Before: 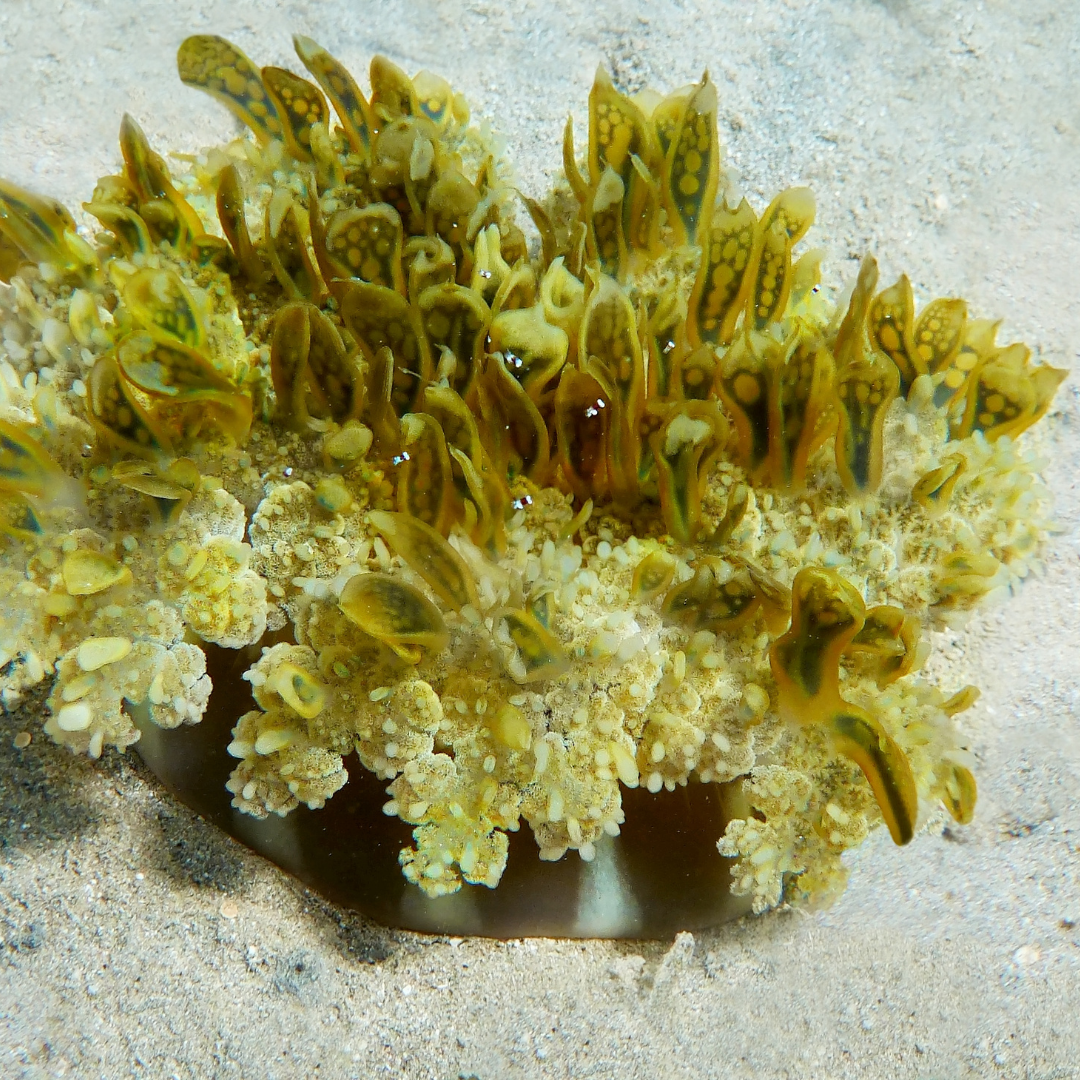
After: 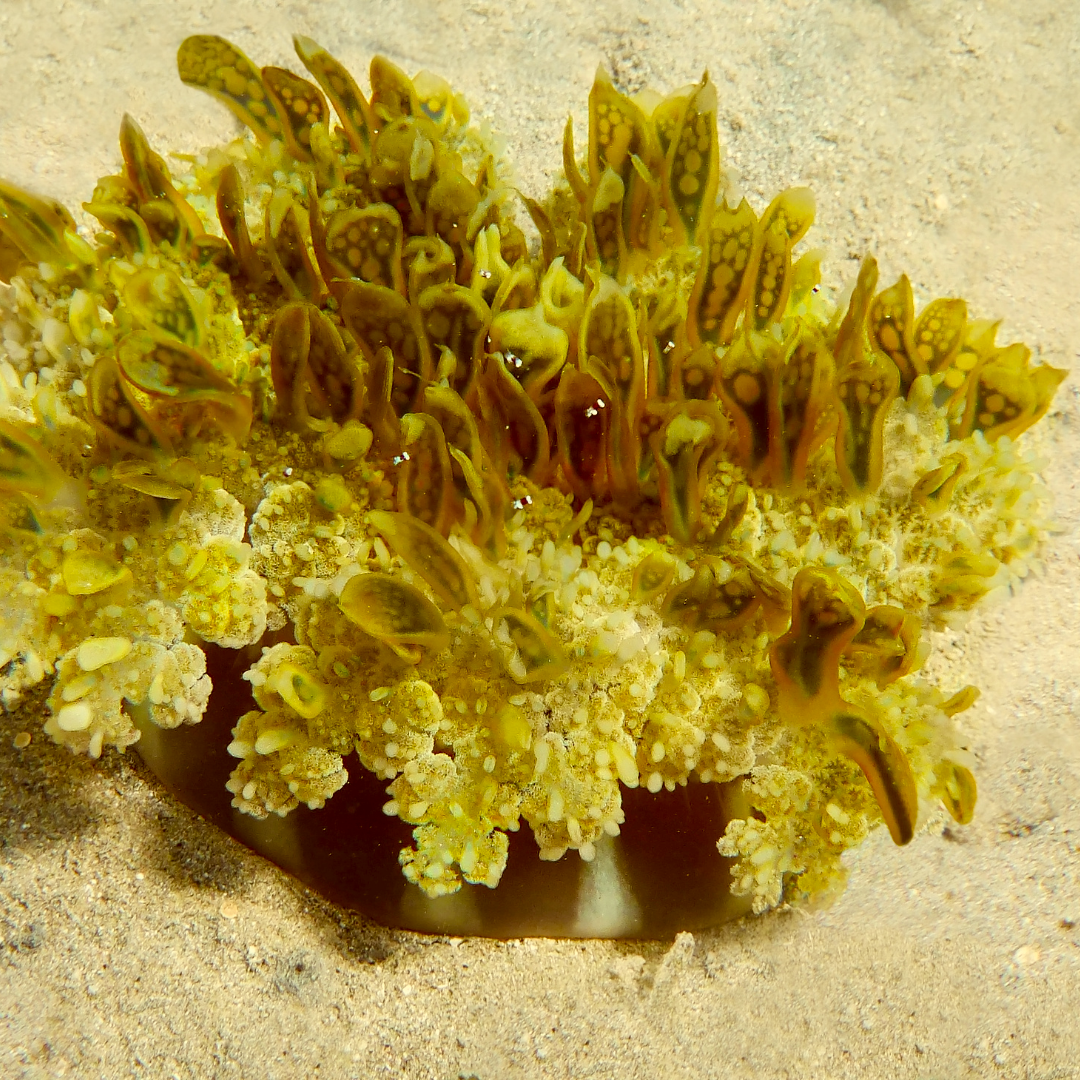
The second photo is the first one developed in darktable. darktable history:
color correction: highlights a* 1.06, highlights b* 24.36, shadows a* 16.35, shadows b* 24.37
